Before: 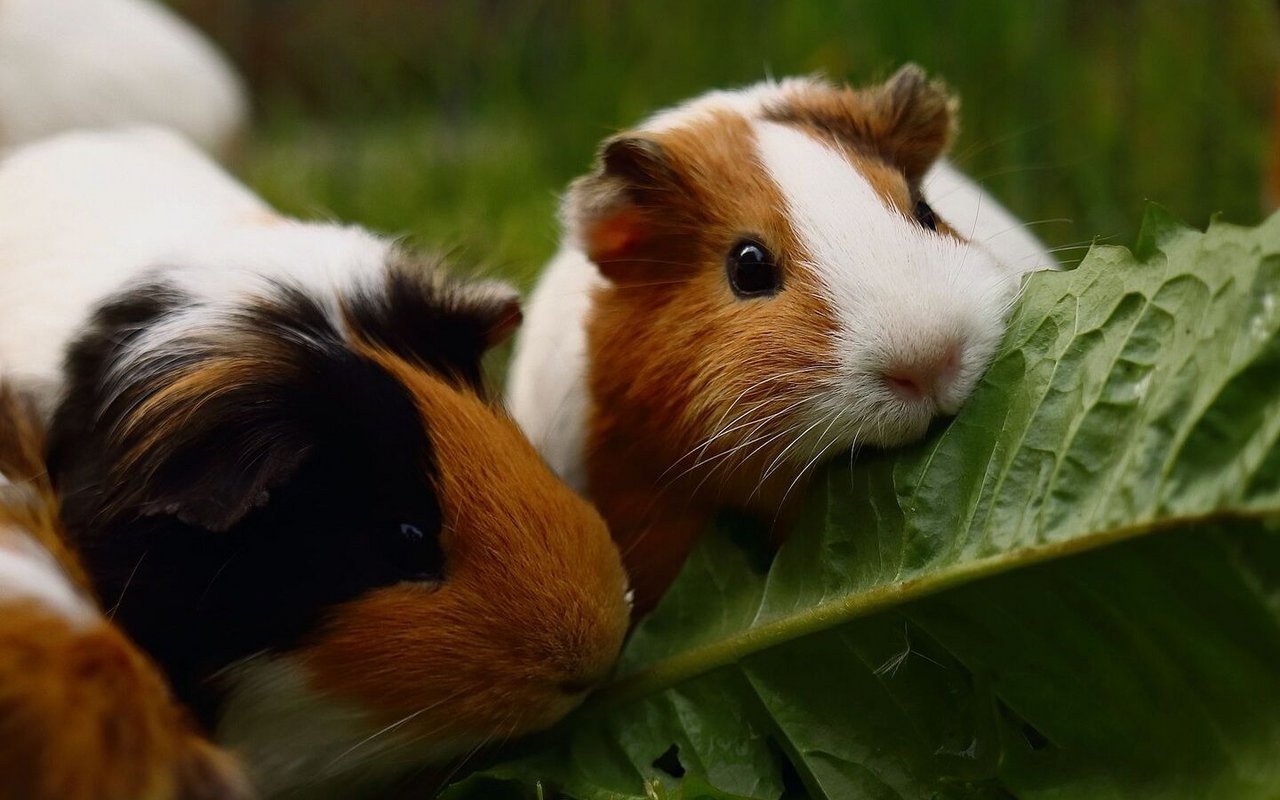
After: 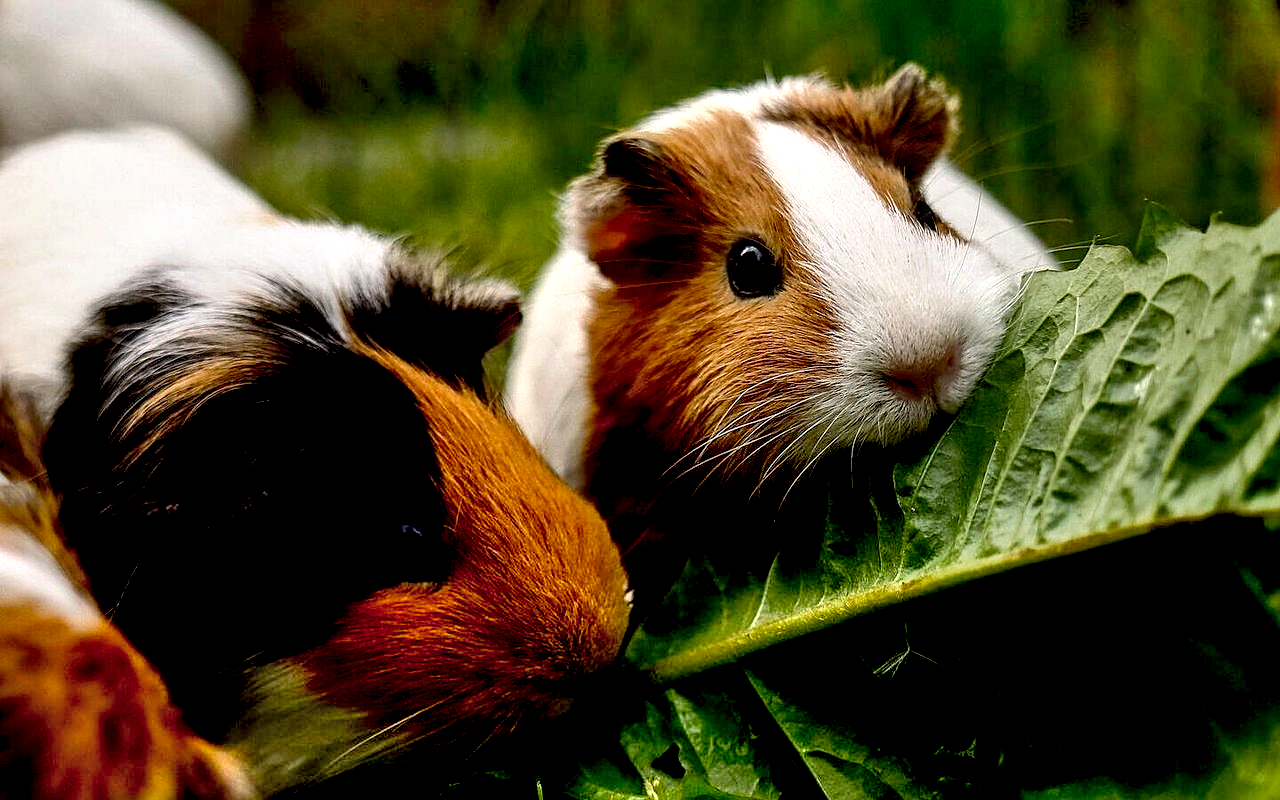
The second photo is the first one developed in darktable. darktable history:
local contrast: detail 160%
shadows and highlights: low approximation 0.01, soften with gaussian
base curve: curves: ch0 [(0.017, 0) (0.425, 0.441) (0.844, 0.933) (1, 1)], preserve colors none
sharpen: on, module defaults
